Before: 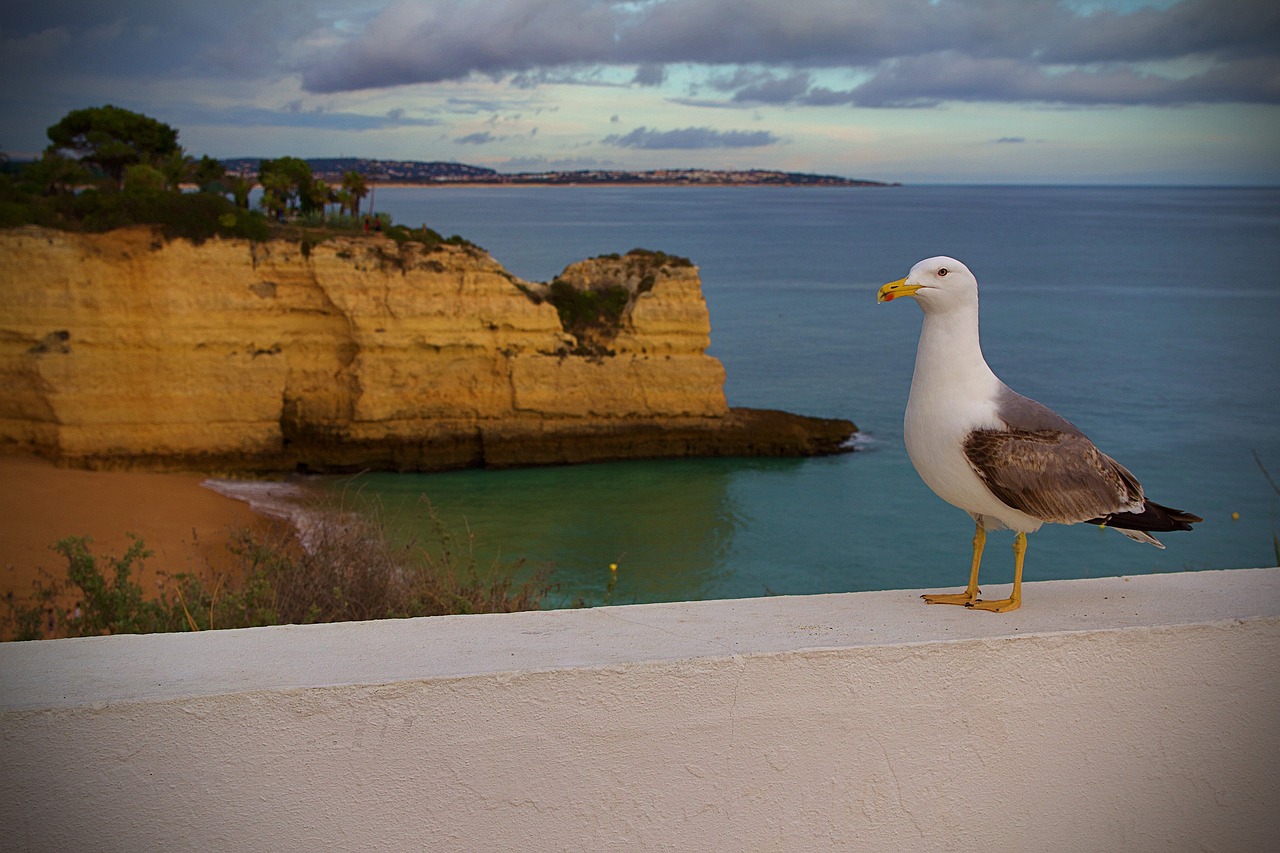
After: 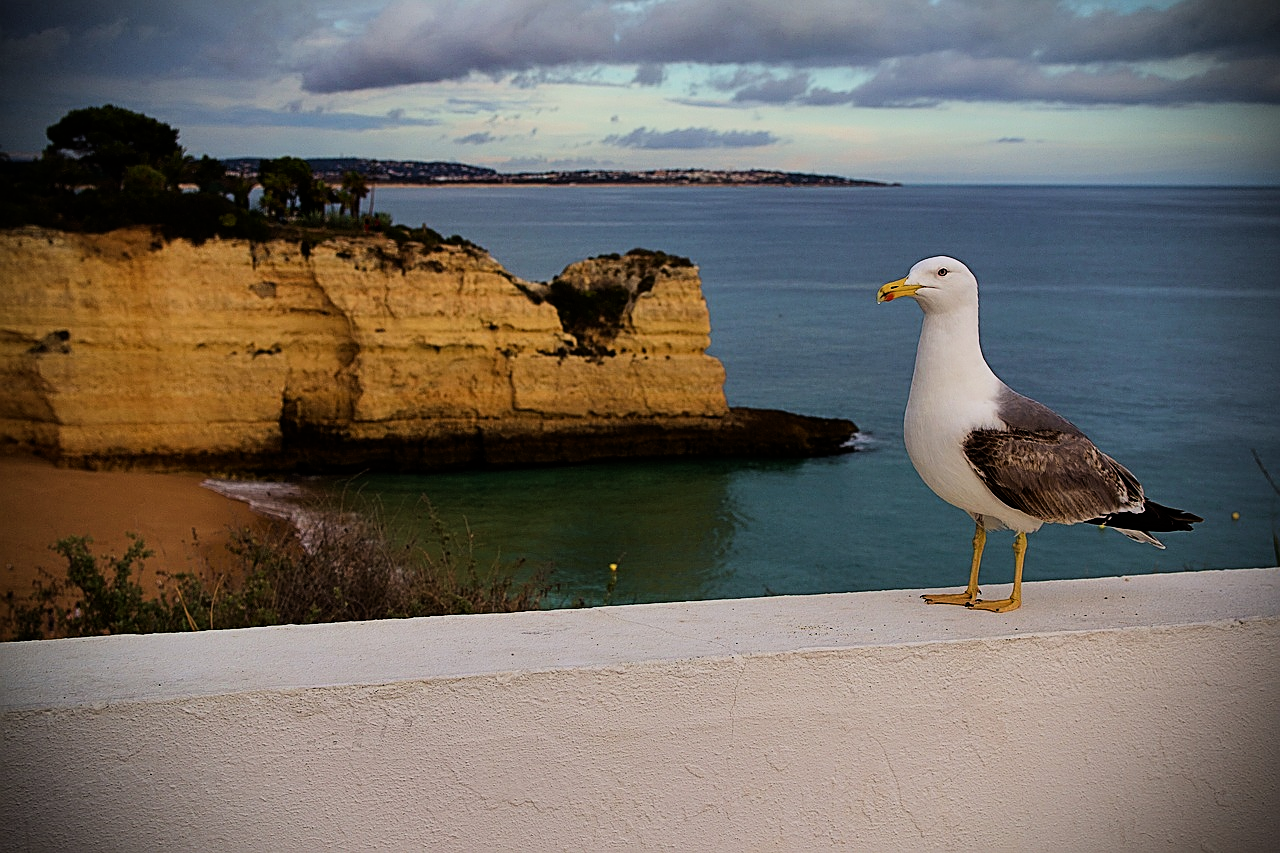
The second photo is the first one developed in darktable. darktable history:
filmic rgb: black relative exposure -8.02 EV, white relative exposure 4.06 EV, hardness 4.16, contrast 1.381, iterations of high-quality reconstruction 0
contrast brightness saturation: contrast 0.077, saturation 0.02
shadows and highlights: radius 126.21, shadows 30.4, highlights -30.7, shadows color adjustment 97.99%, highlights color adjustment 59.22%, low approximation 0.01, soften with gaussian
sharpen: on, module defaults
